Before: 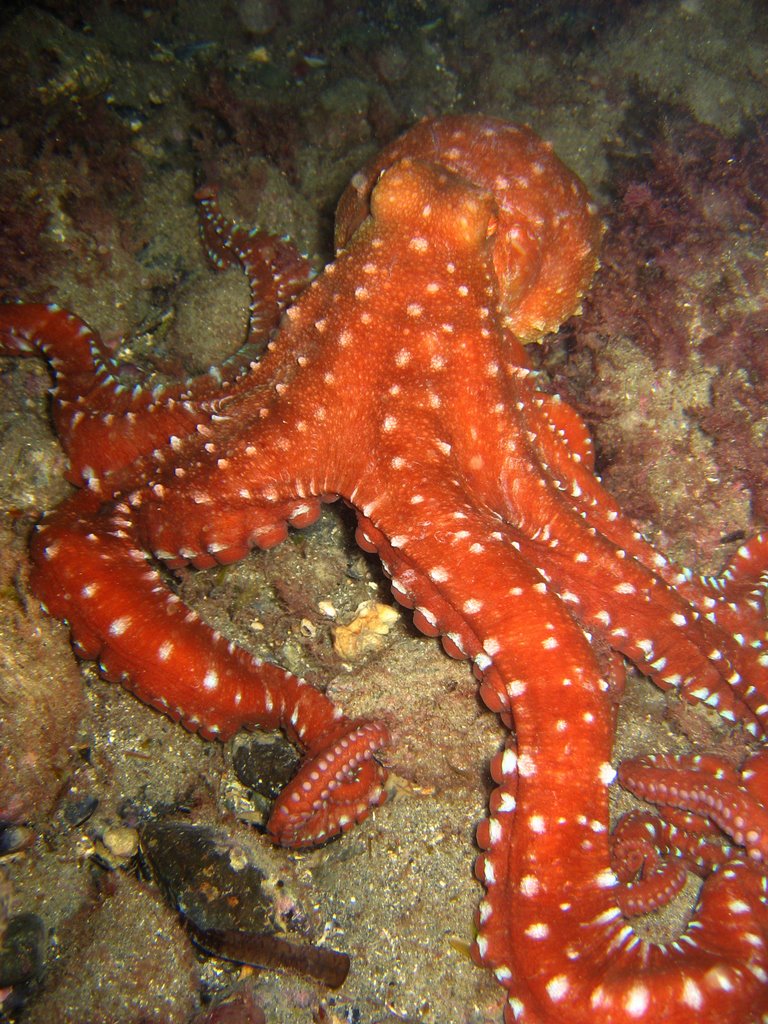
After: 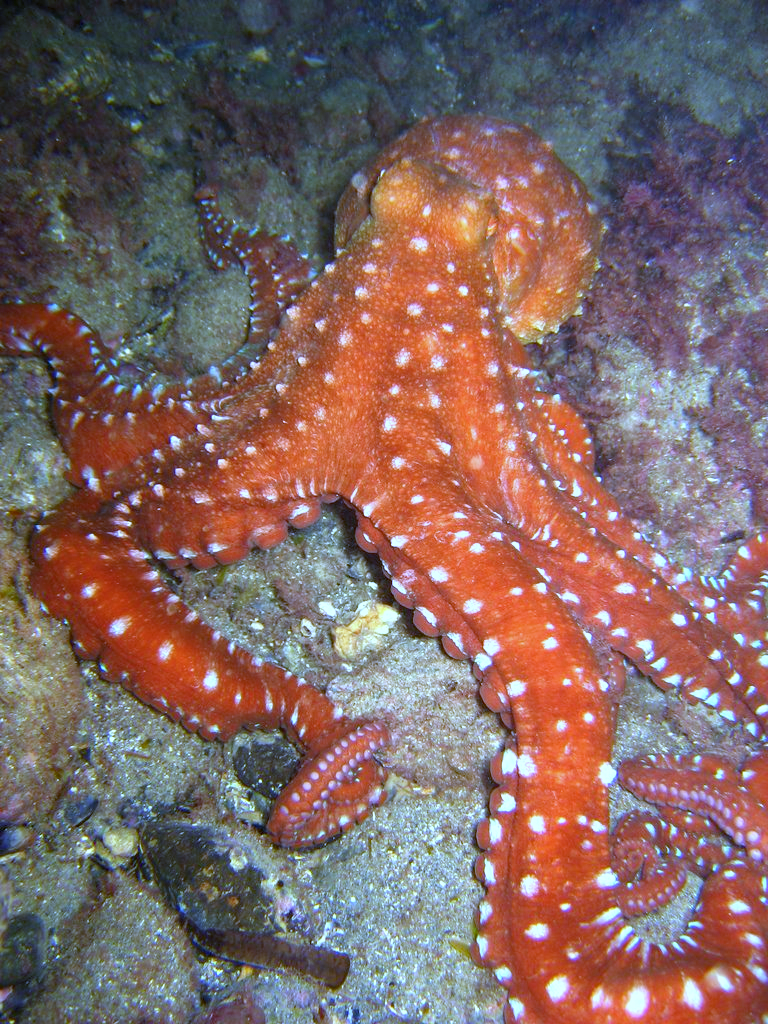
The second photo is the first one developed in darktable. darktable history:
white balance: red 0.766, blue 1.537
exposure: exposure 0.77 EV, compensate highlight preservation false
color balance rgb: contrast -10%
haze removal: compatibility mode true, adaptive false
